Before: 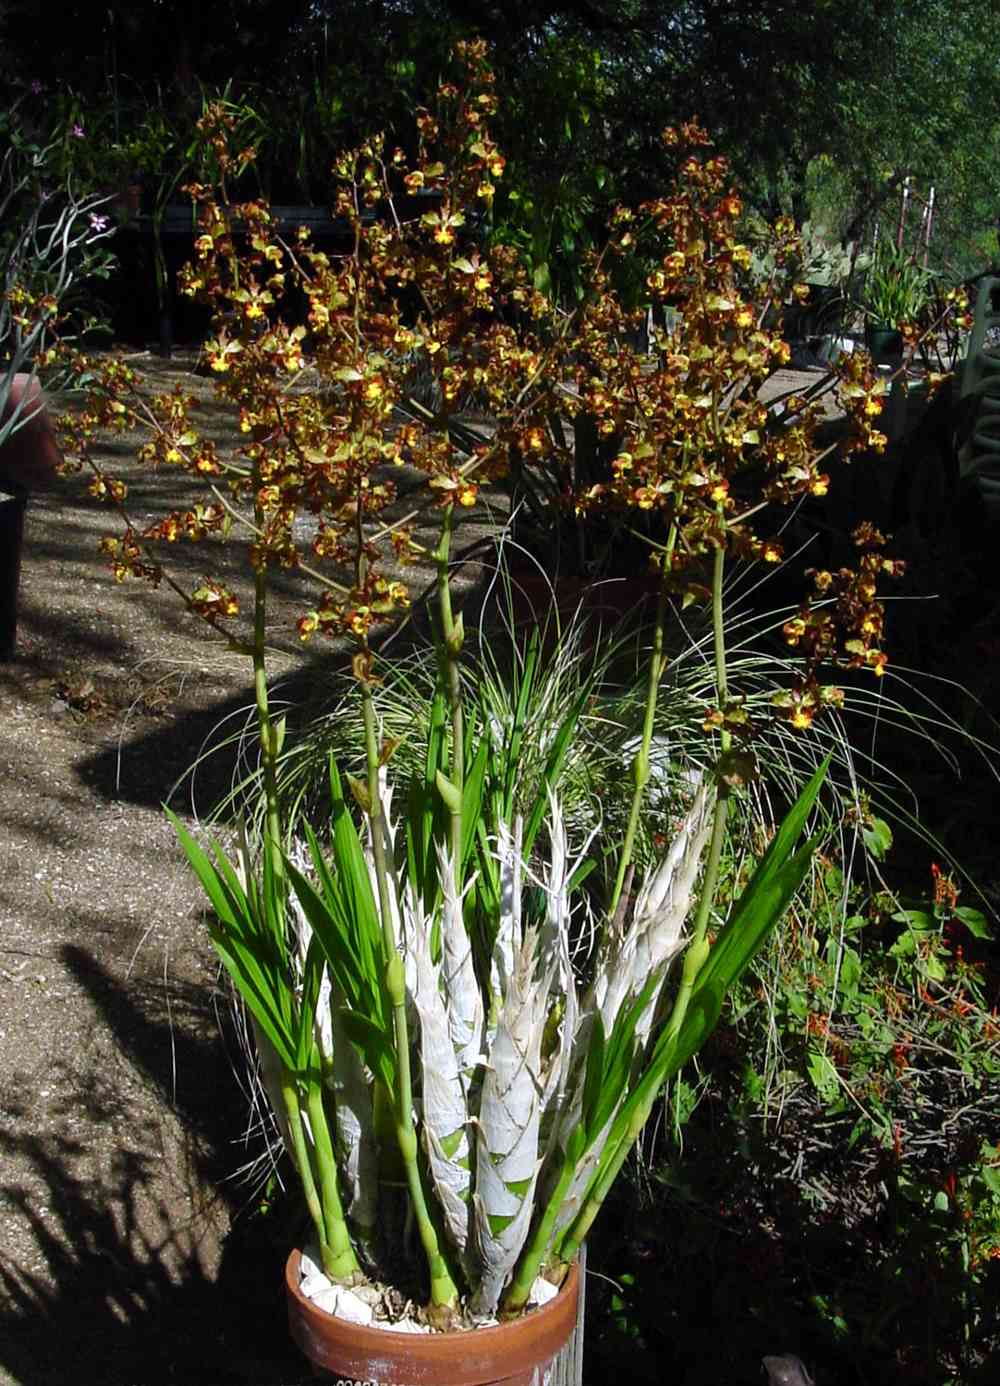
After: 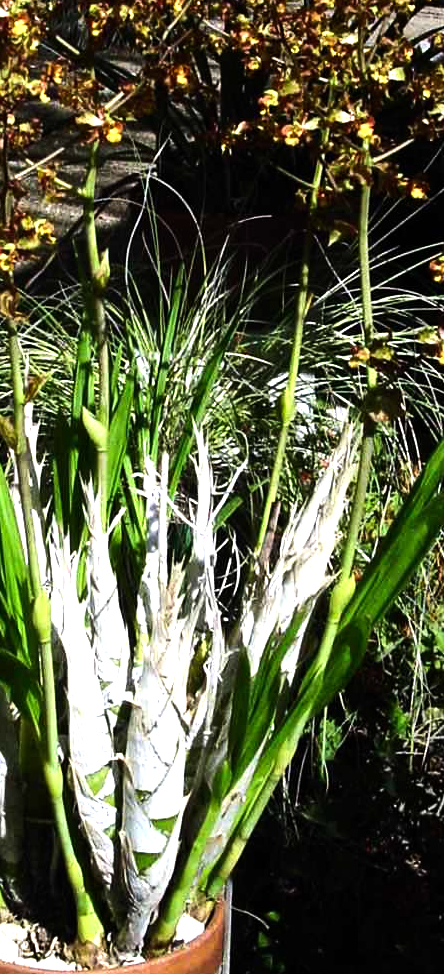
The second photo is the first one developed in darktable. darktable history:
crop: left 35.432%, top 26.233%, right 20.145%, bottom 3.432%
tone equalizer: -8 EV -1.08 EV, -7 EV -1.01 EV, -6 EV -0.867 EV, -5 EV -0.578 EV, -3 EV 0.578 EV, -2 EV 0.867 EV, -1 EV 1.01 EV, +0 EV 1.08 EV, edges refinement/feathering 500, mask exposure compensation -1.57 EV, preserve details no
